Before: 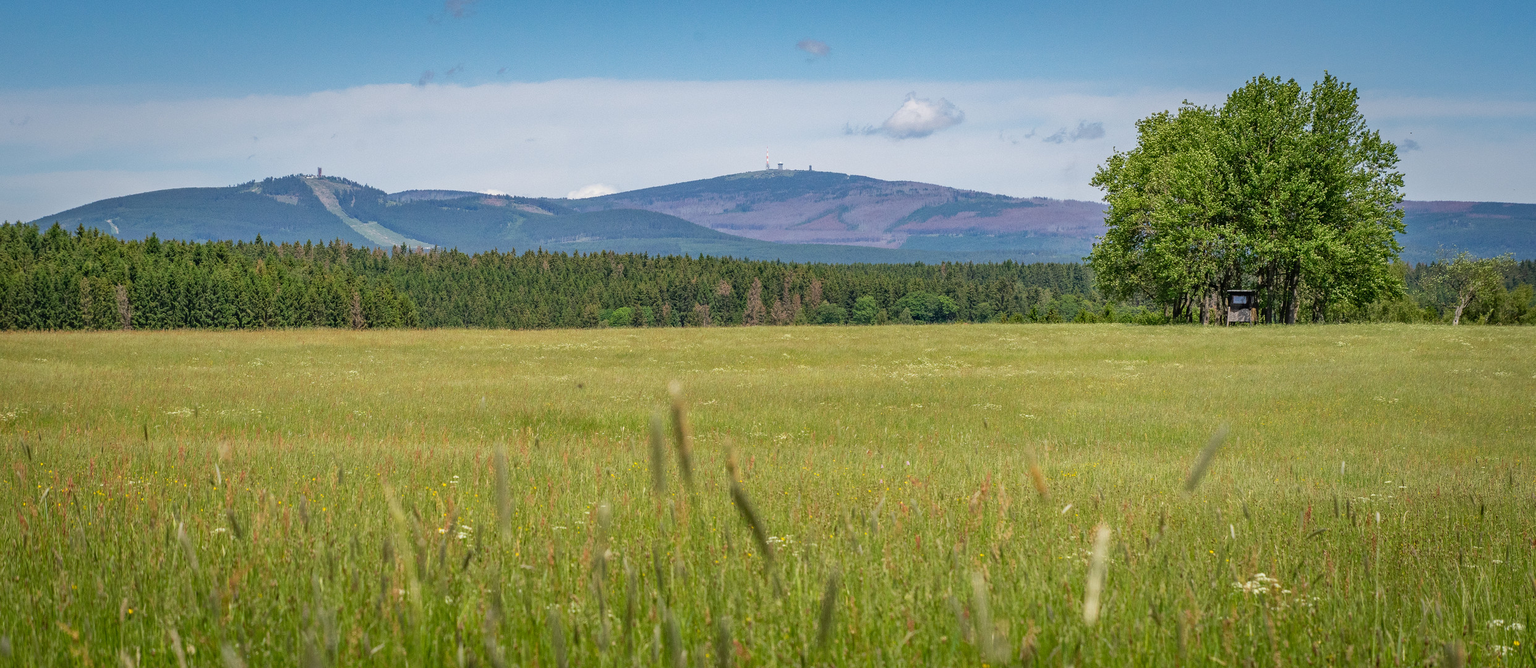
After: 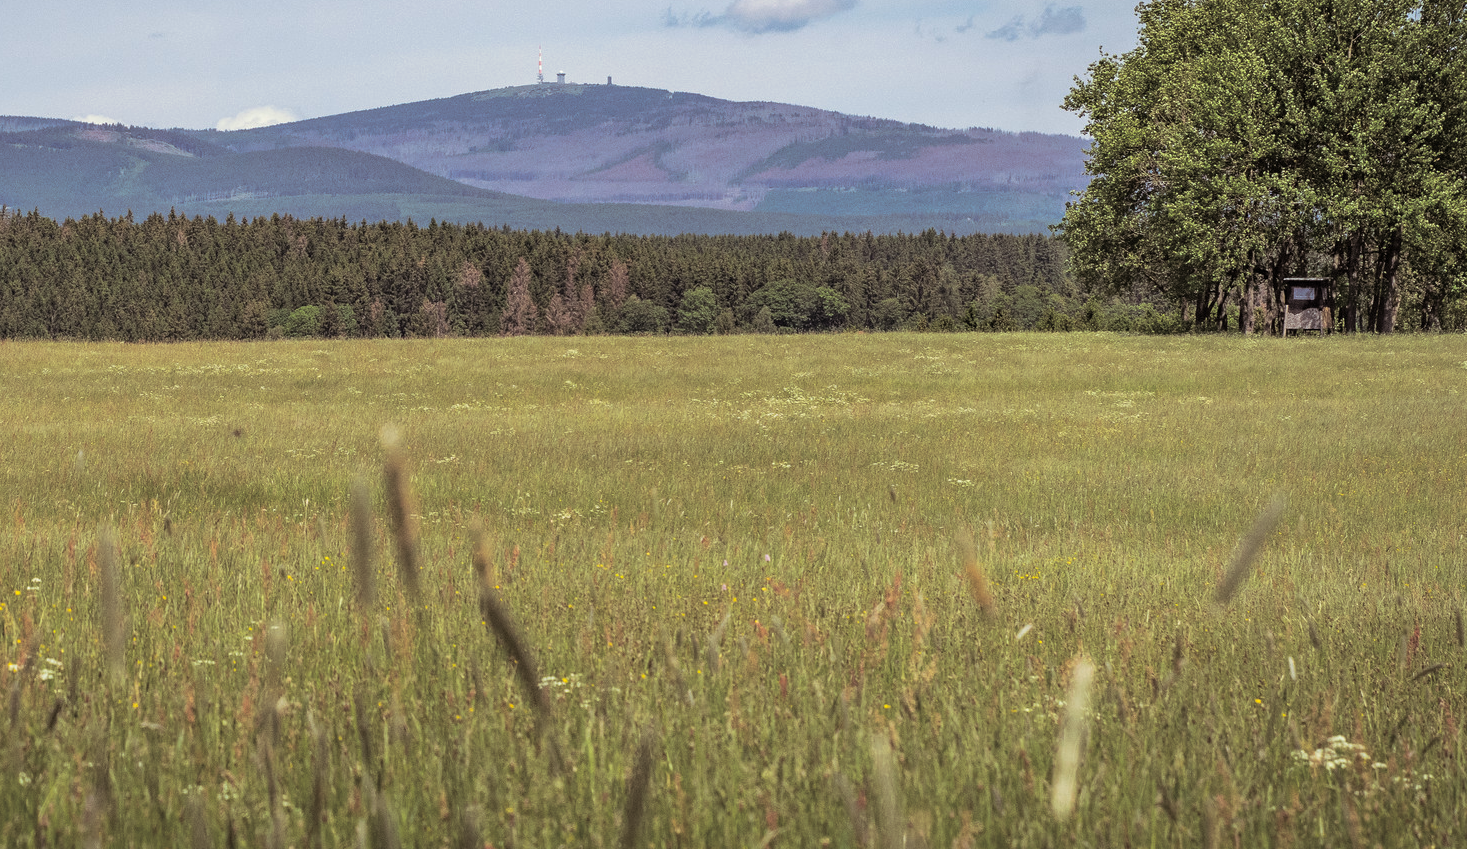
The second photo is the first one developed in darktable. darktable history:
split-toning: shadows › saturation 0.2
crop and rotate: left 28.256%, top 17.734%, right 12.656%, bottom 3.573%
